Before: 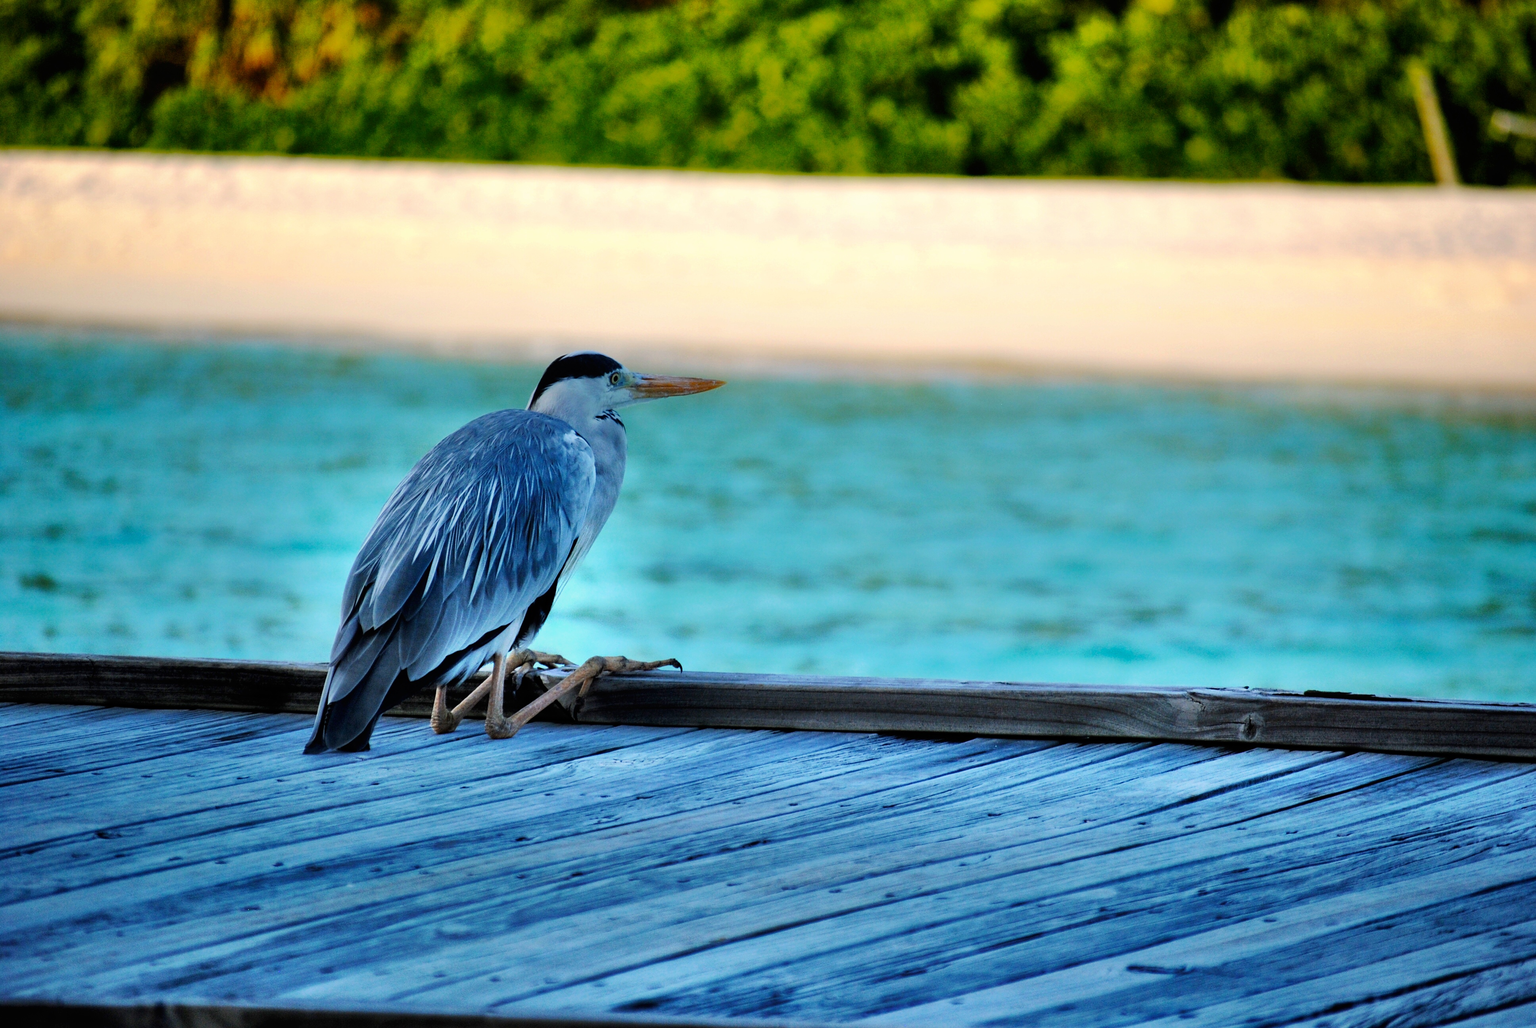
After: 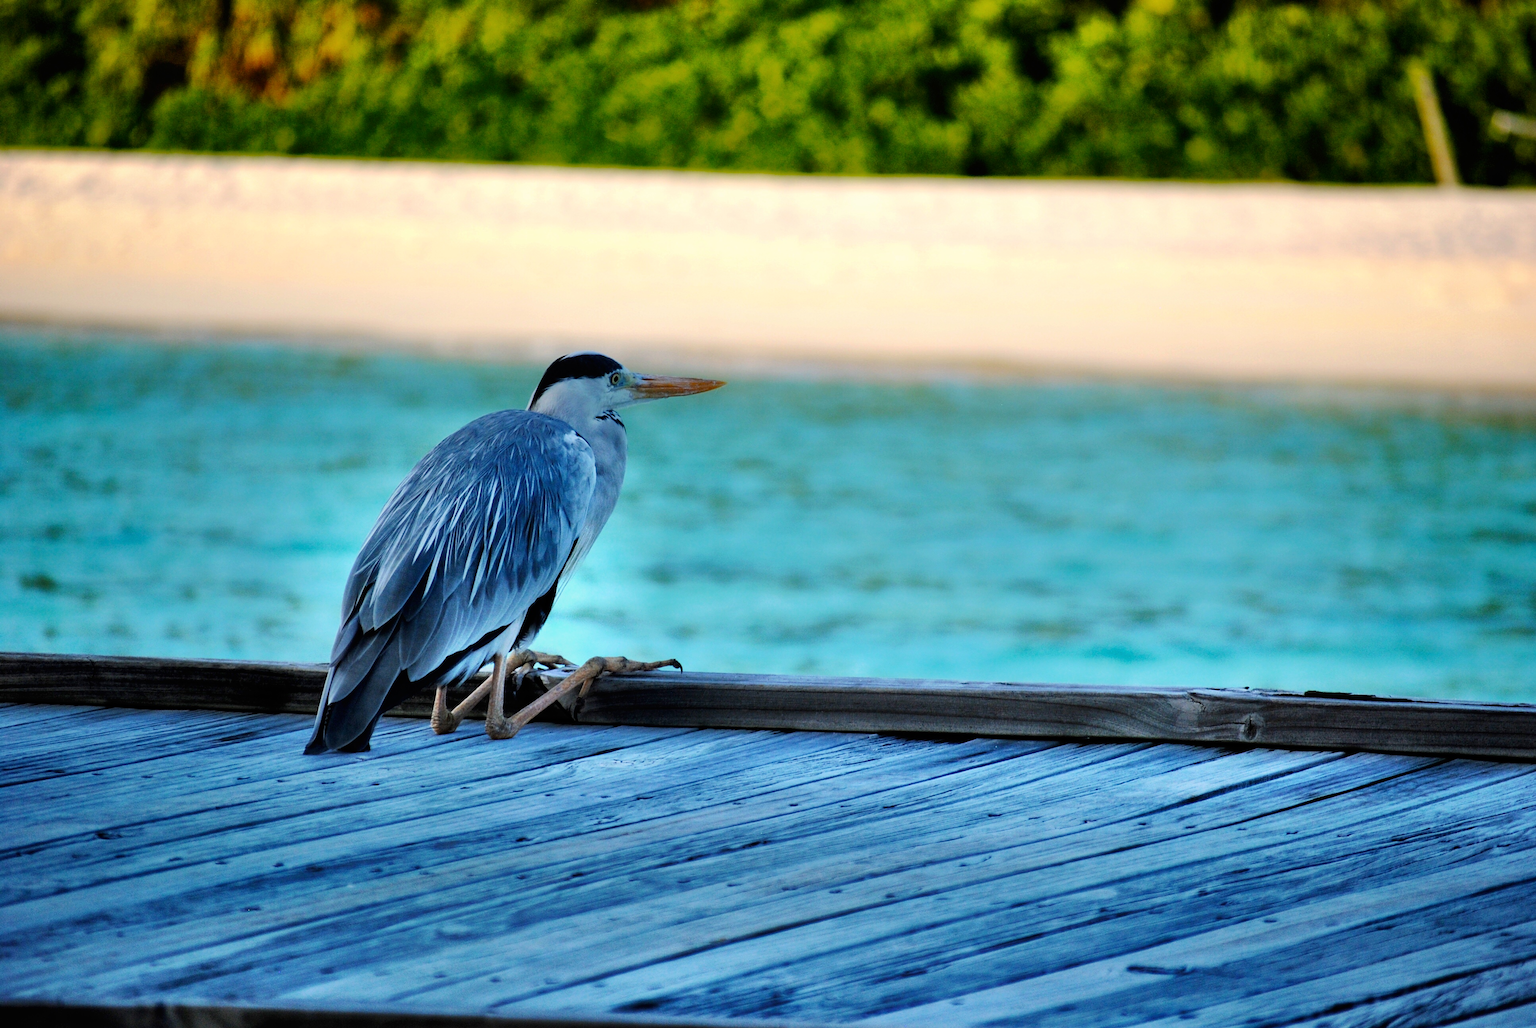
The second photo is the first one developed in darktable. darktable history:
contrast brightness saturation: contrast 0.05
rotate and perspective: crop left 0, crop top 0
